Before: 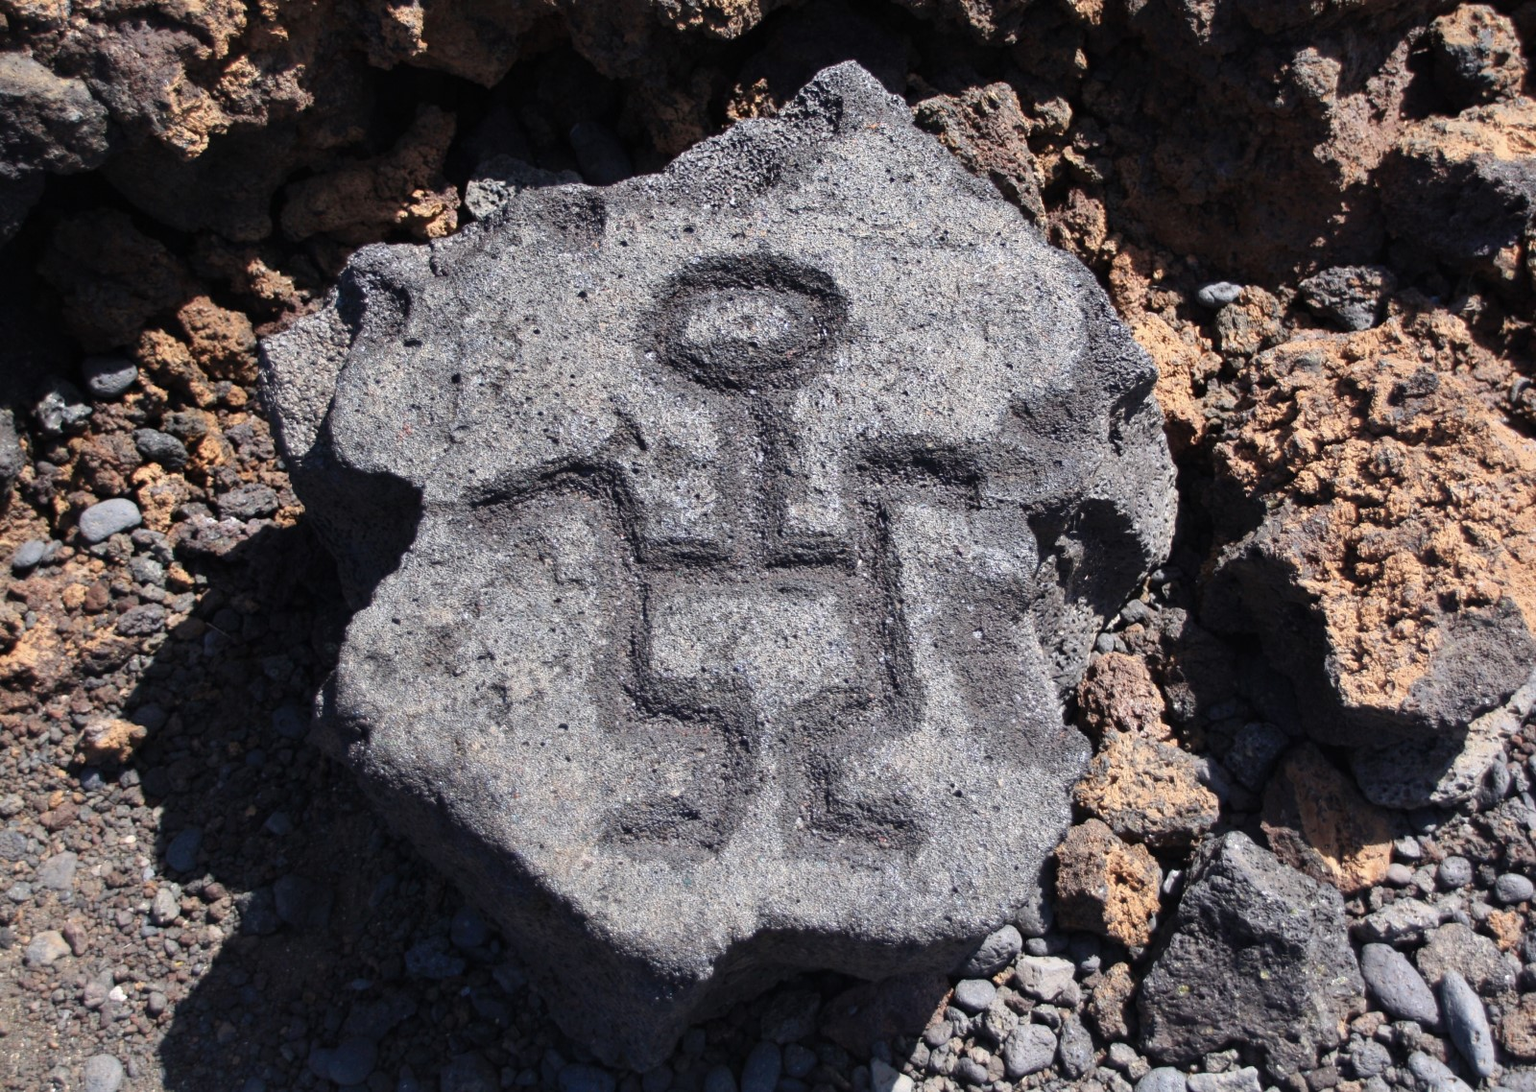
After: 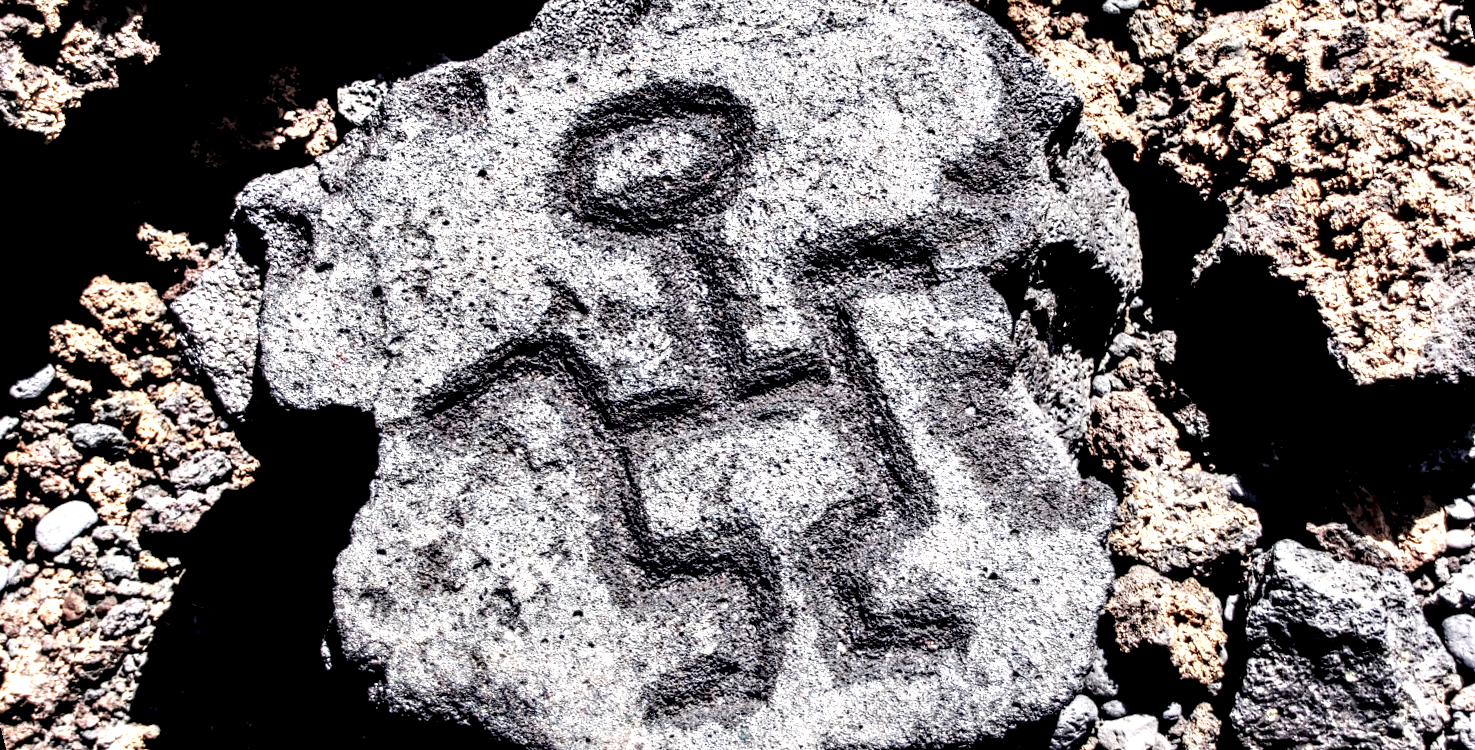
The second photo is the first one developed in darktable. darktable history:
local contrast: highlights 115%, shadows 42%, detail 293%
sigmoid: contrast 1.7, skew -0.1, preserve hue 0%, red attenuation 0.1, red rotation 0.035, green attenuation 0.1, green rotation -0.017, blue attenuation 0.15, blue rotation -0.052, base primaries Rec2020
rotate and perspective: rotation -14.8°, crop left 0.1, crop right 0.903, crop top 0.25, crop bottom 0.748
rgb levels: preserve colors sum RGB, levels [[0.038, 0.433, 0.934], [0, 0.5, 1], [0, 0.5, 1]]
